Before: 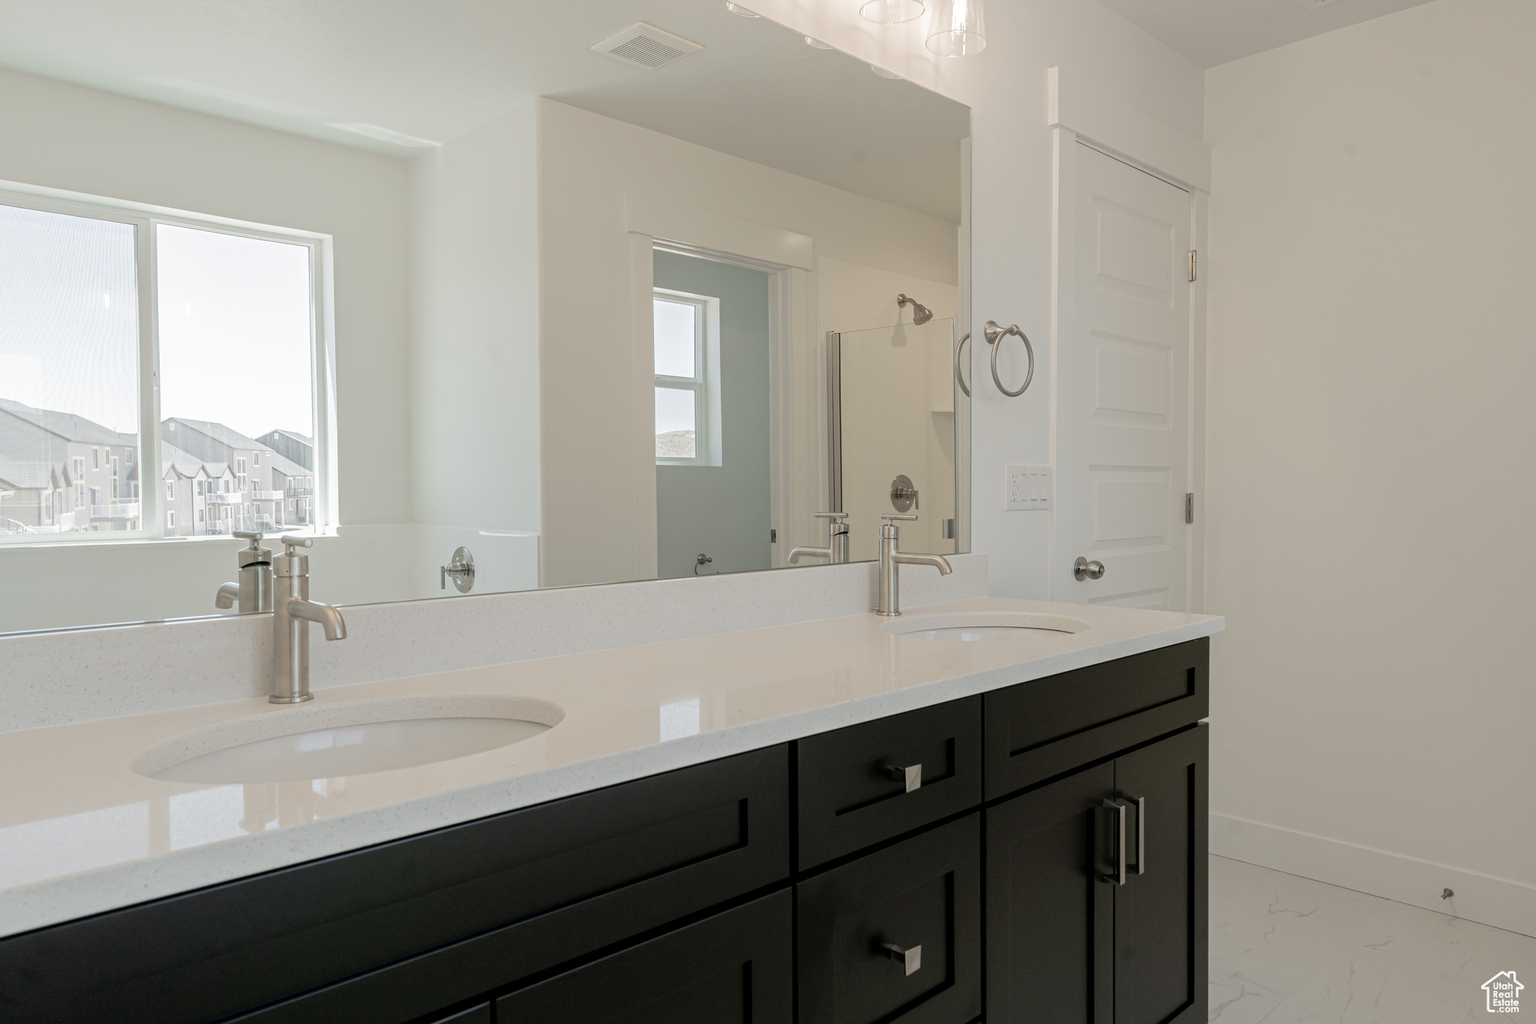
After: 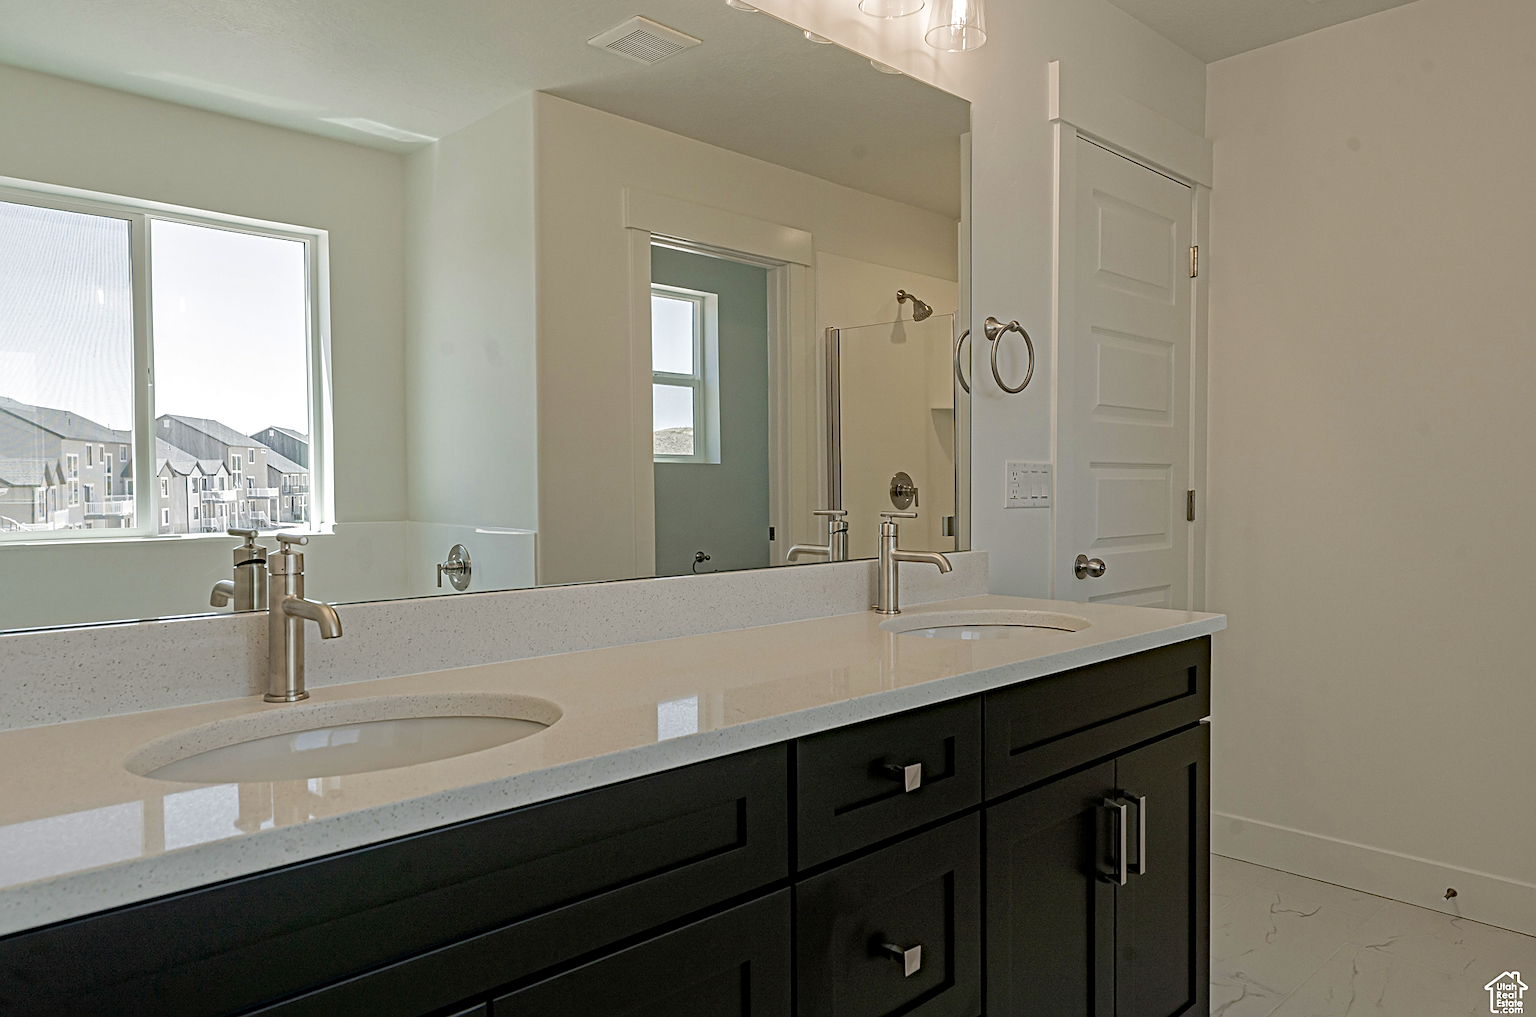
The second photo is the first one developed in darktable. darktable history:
crop: left 0.473%, top 0.632%, right 0.186%, bottom 0.637%
haze removal: strength 0.51, distance 0.426, compatibility mode true, adaptive false
sharpen: on, module defaults
tone equalizer: on, module defaults
local contrast: mode bilateral grid, contrast 21, coarseness 50, detail 120%, midtone range 0.2
